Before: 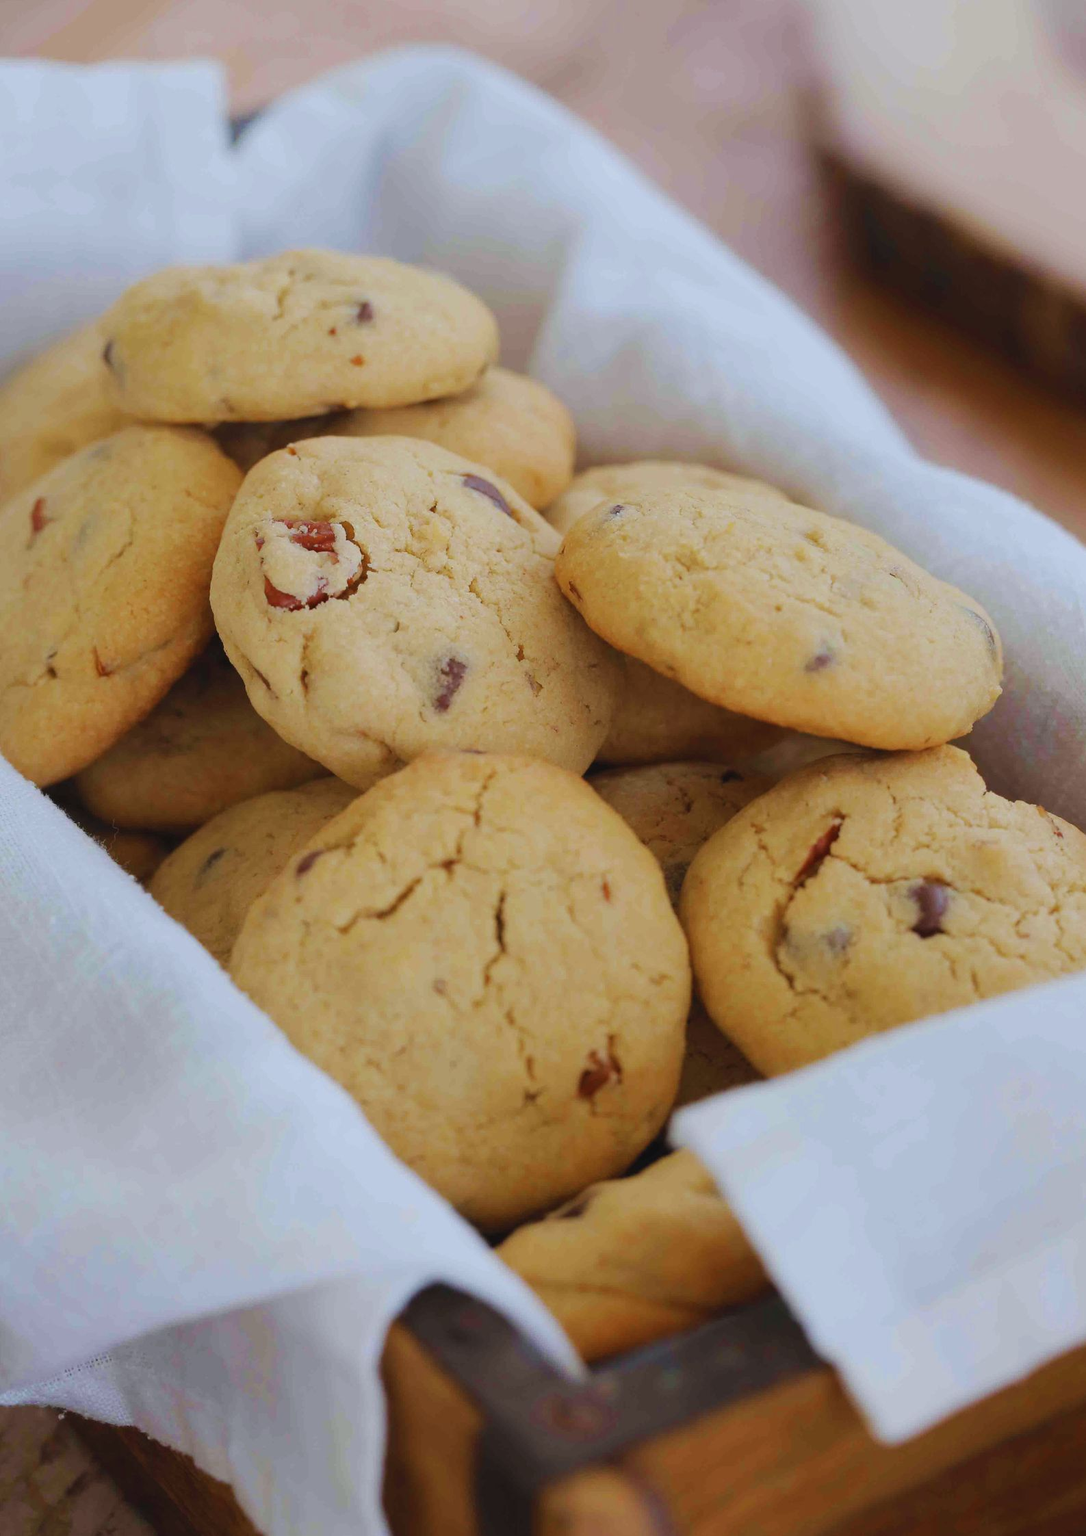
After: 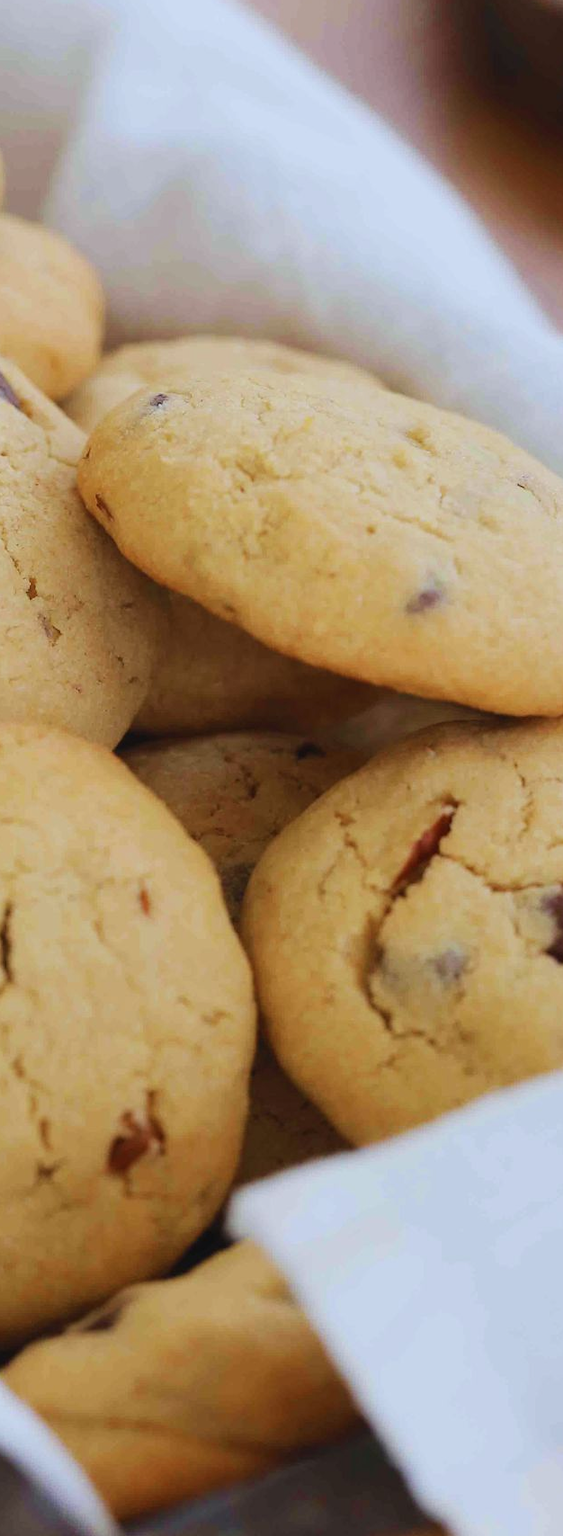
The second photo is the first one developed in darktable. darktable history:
crop: left 45.721%, top 13.393%, right 14.118%, bottom 10.01%
contrast brightness saturation: contrast 0.15, brightness 0.05
